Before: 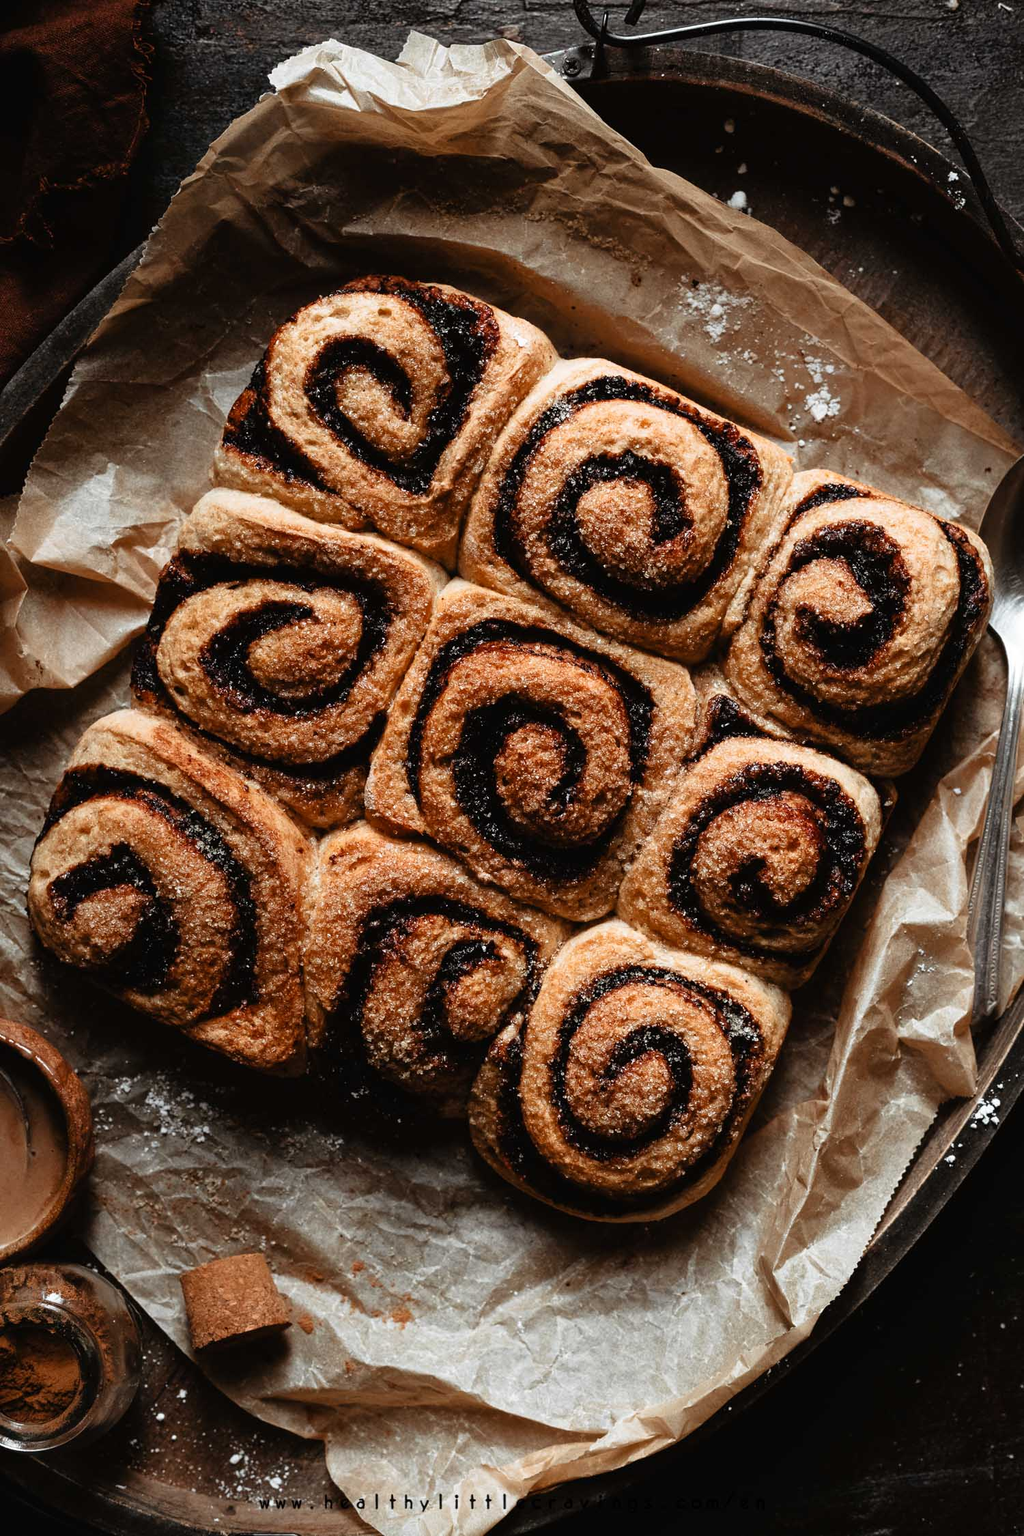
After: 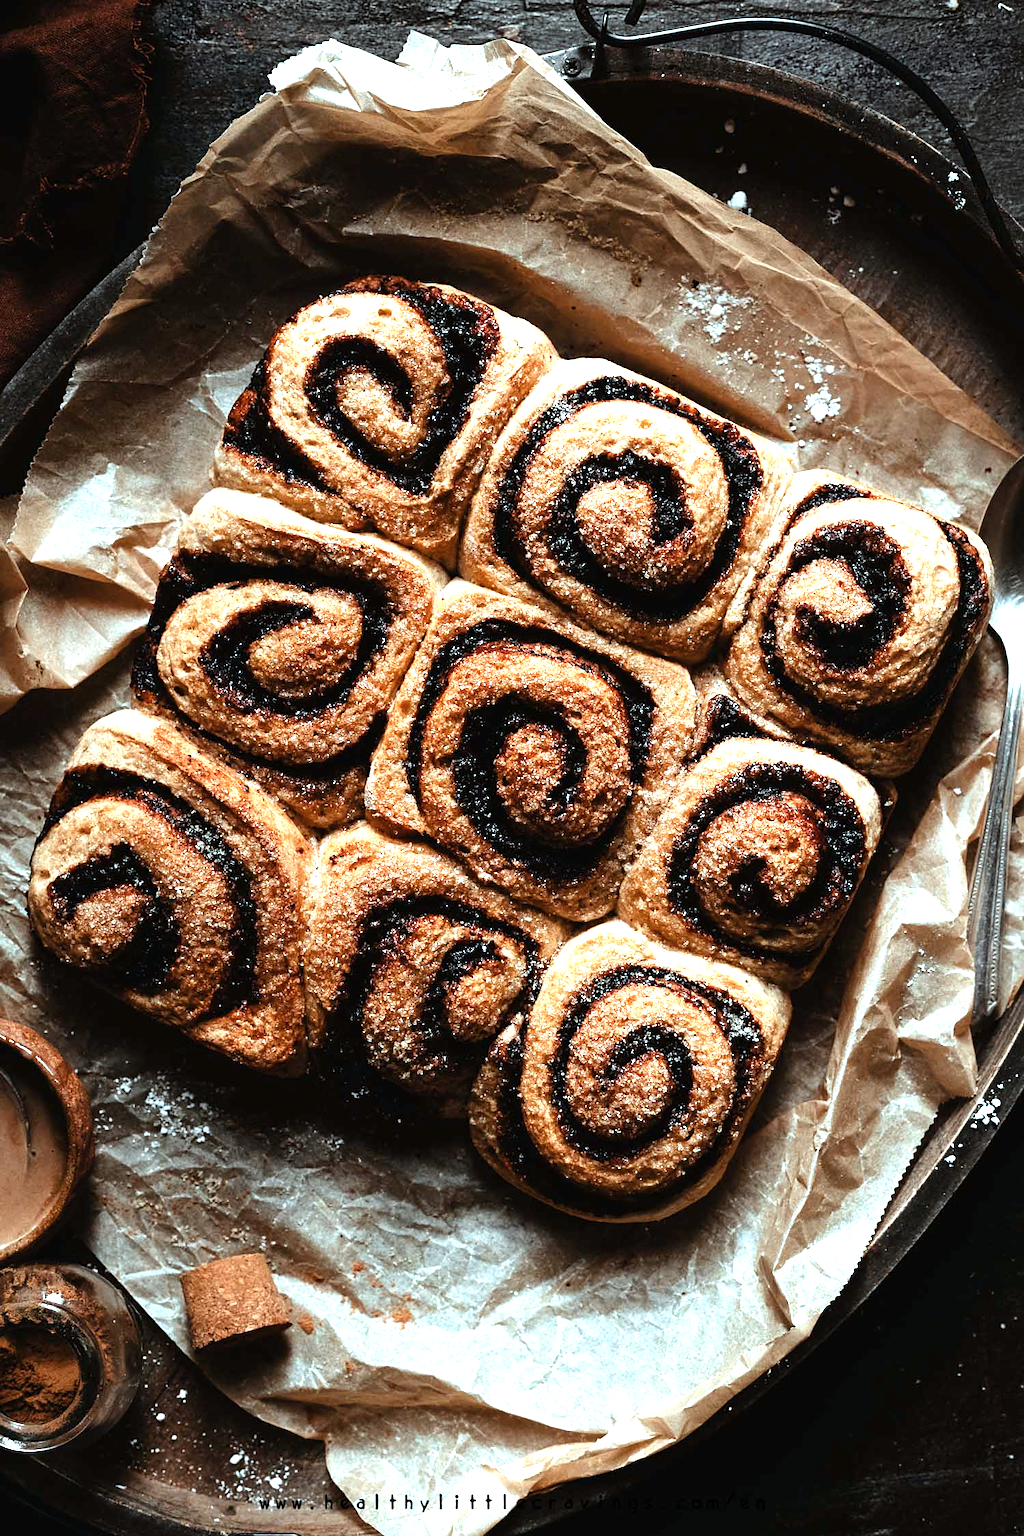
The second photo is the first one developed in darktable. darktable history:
tone equalizer: -8 EV -0.417 EV, -7 EV -0.389 EV, -6 EV -0.333 EV, -5 EV -0.222 EV, -3 EV 0.222 EV, -2 EV 0.333 EV, -1 EV 0.389 EV, +0 EV 0.417 EV, edges refinement/feathering 500, mask exposure compensation -1.57 EV, preserve details no
sharpen: amount 0.2
exposure: exposure 0.7 EV, compensate highlight preservation false
color correction: highlights a* -10.04, highlights b* -10.37
